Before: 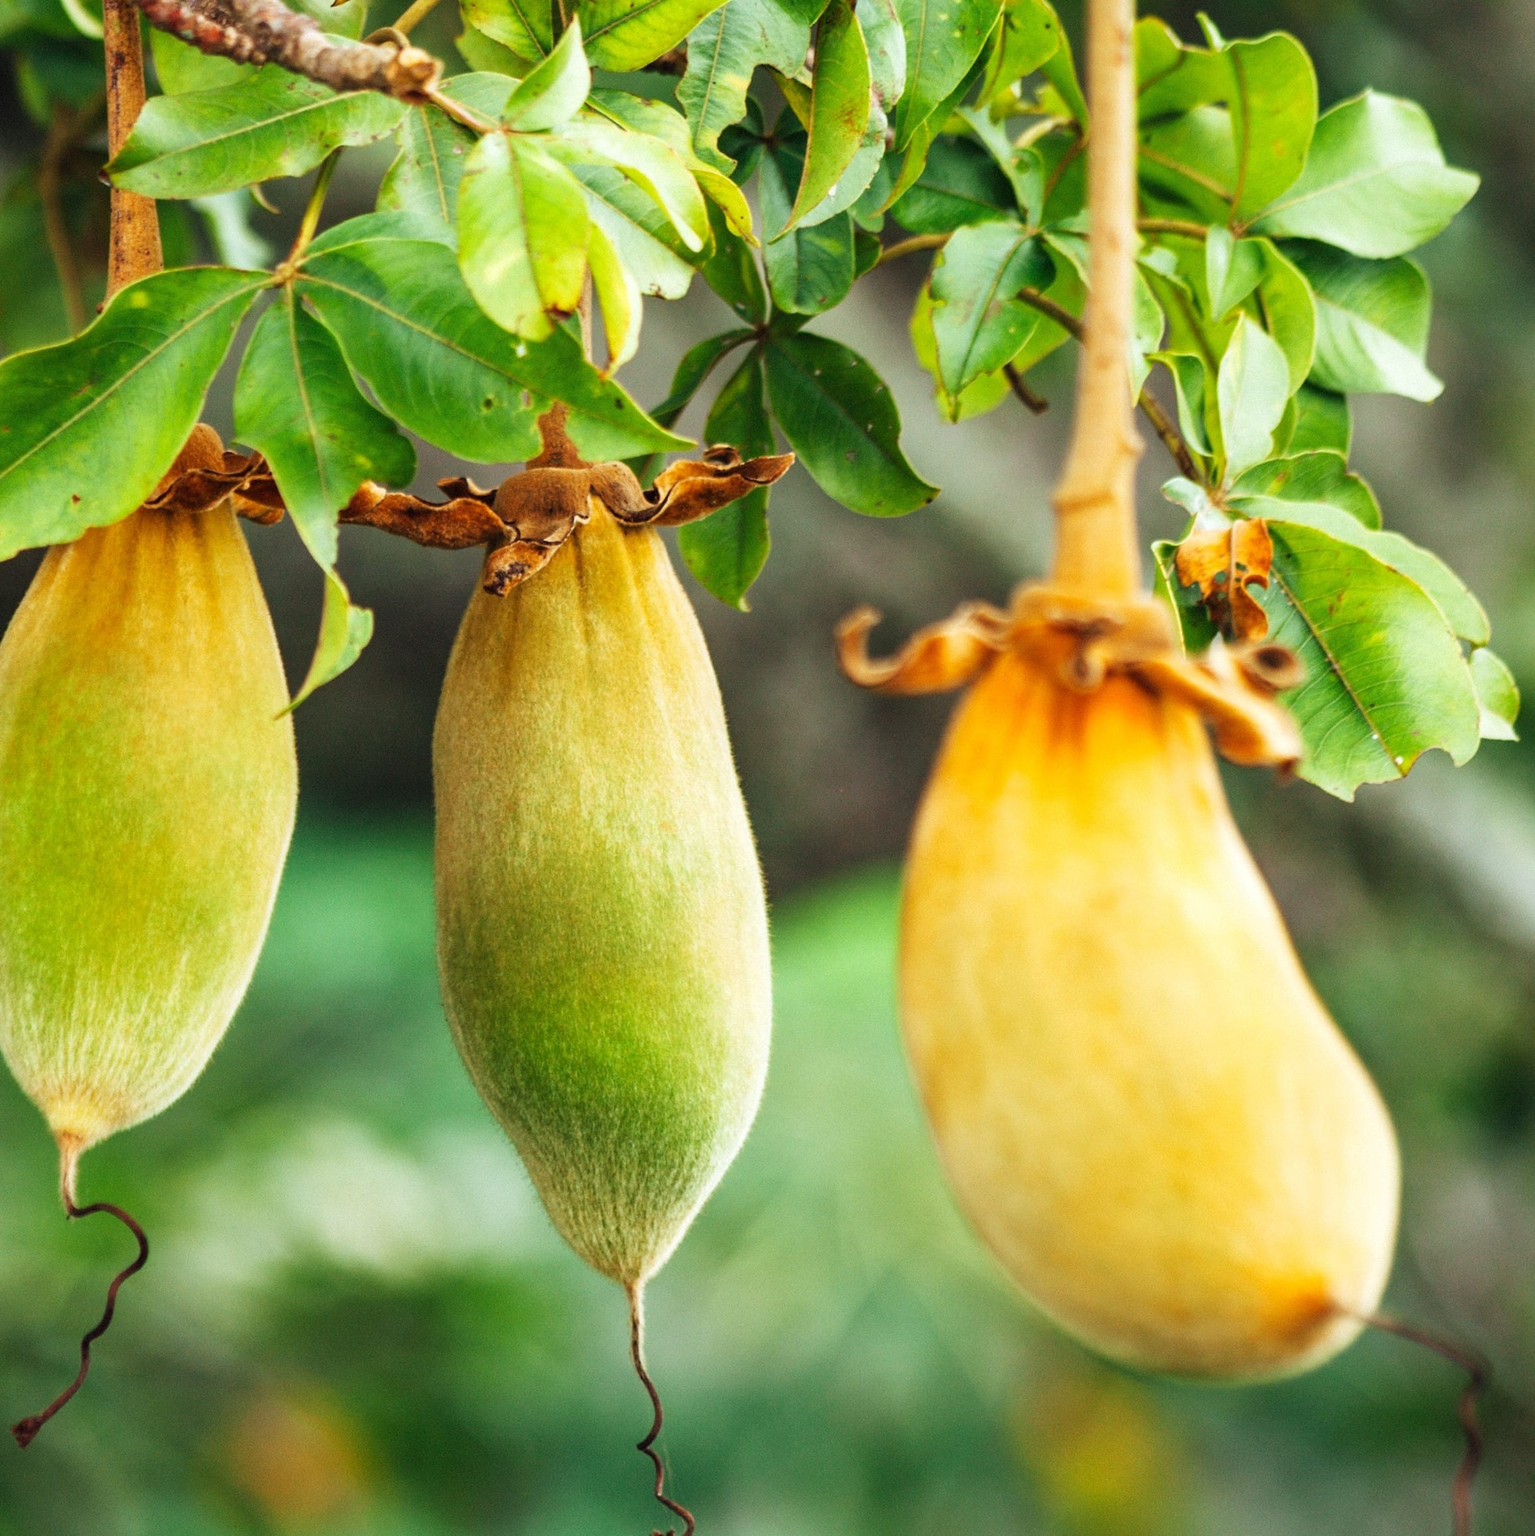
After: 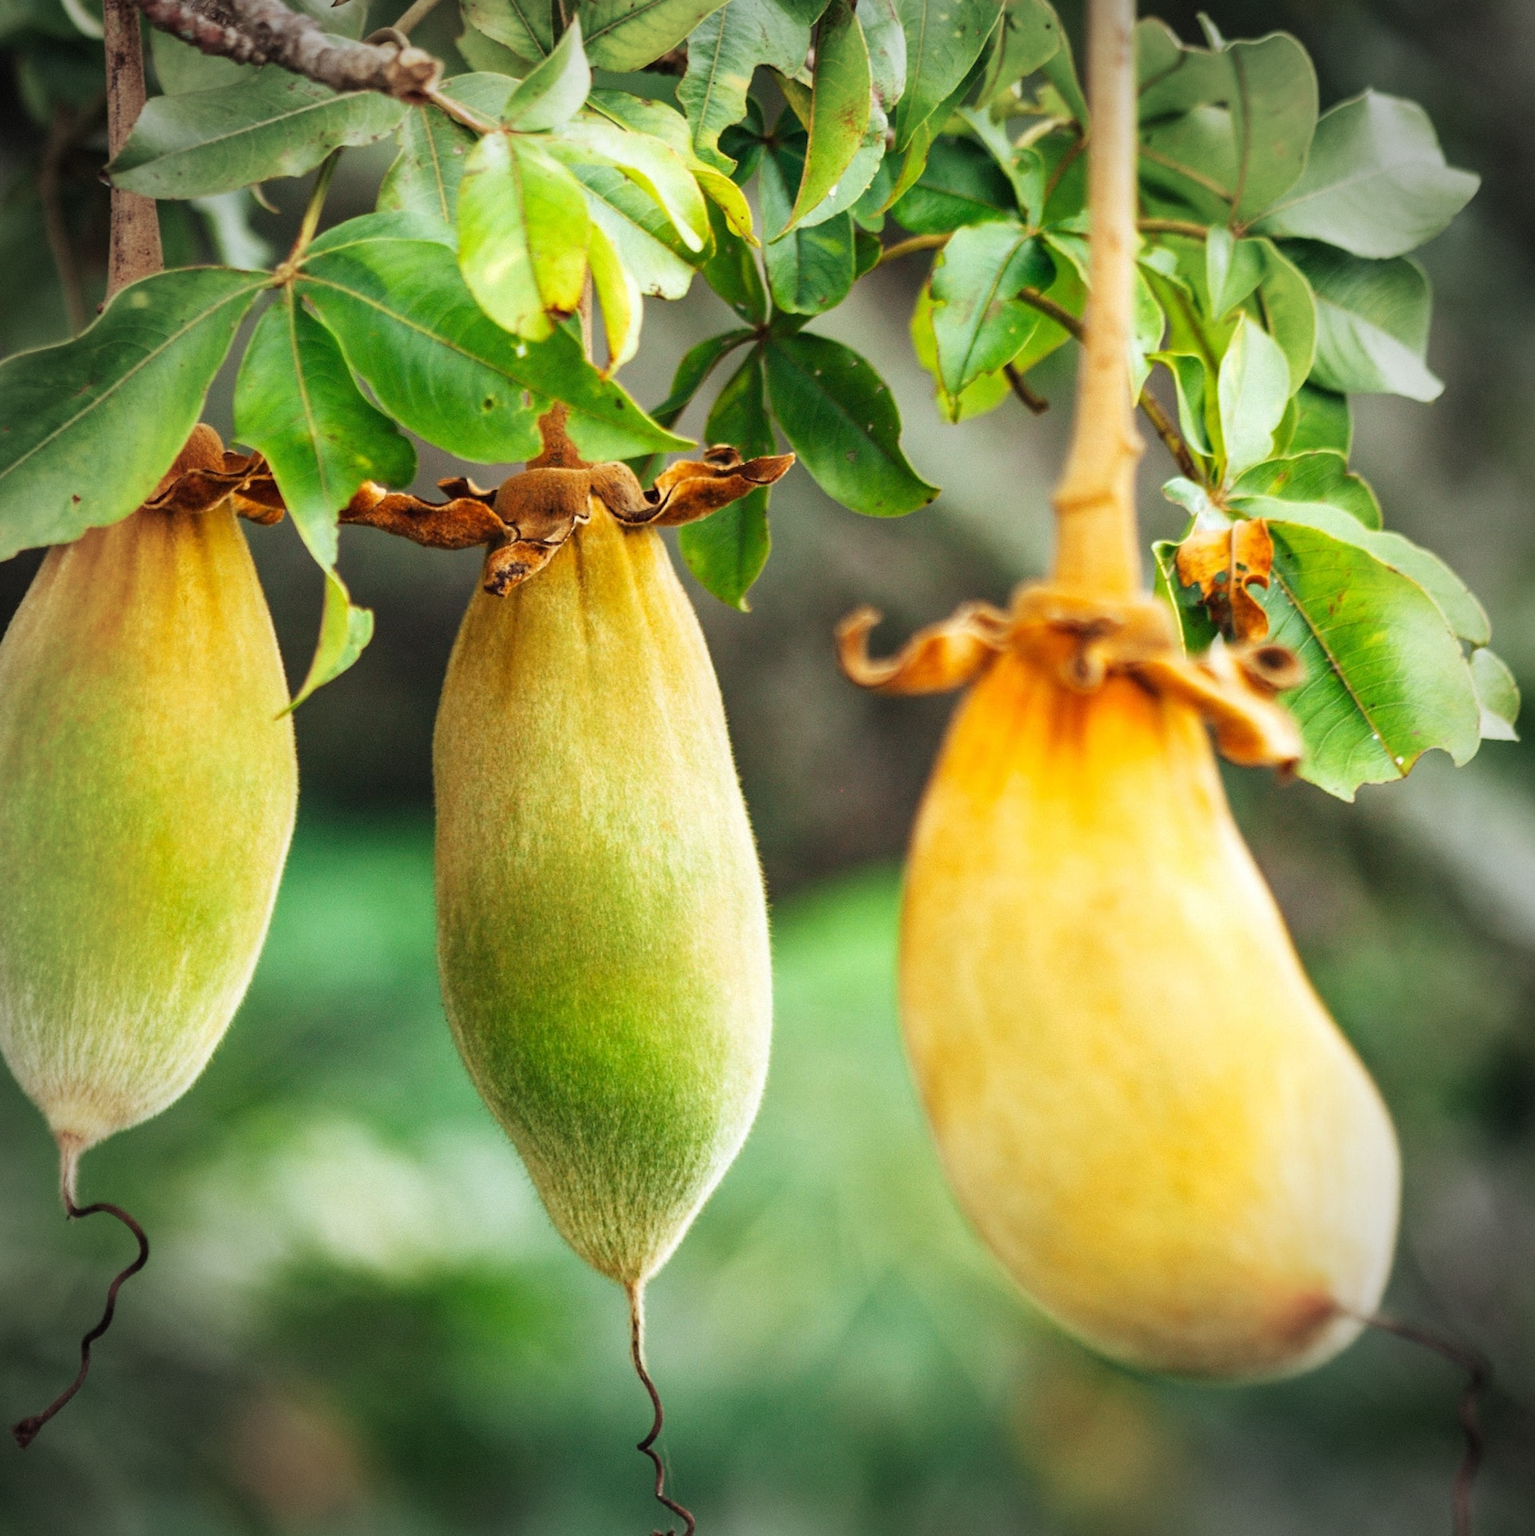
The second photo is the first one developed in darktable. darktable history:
vignetting: fall-off radius 31.48%, brightness -0.472
